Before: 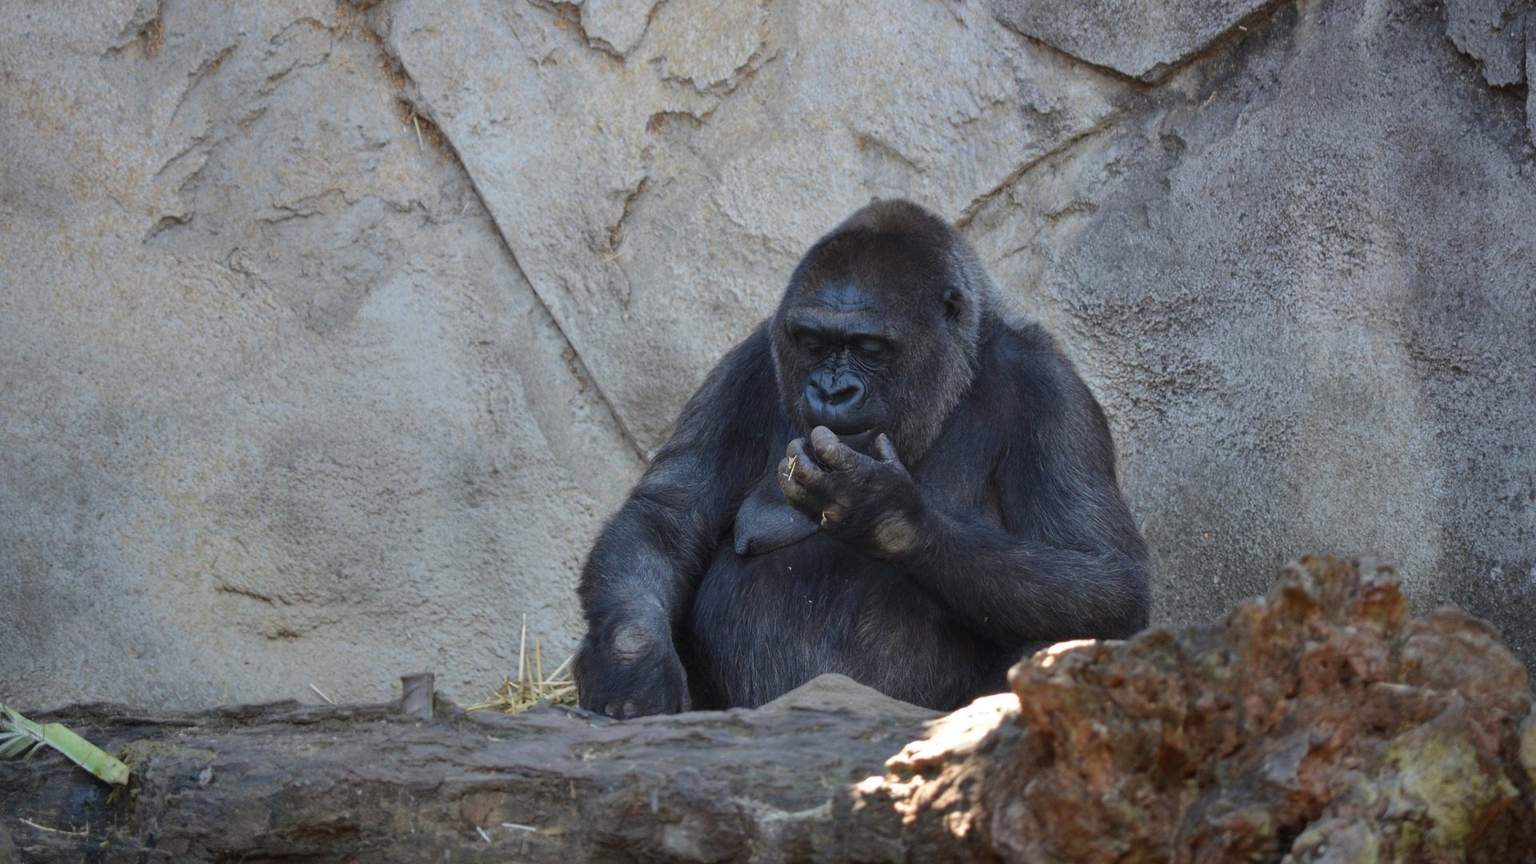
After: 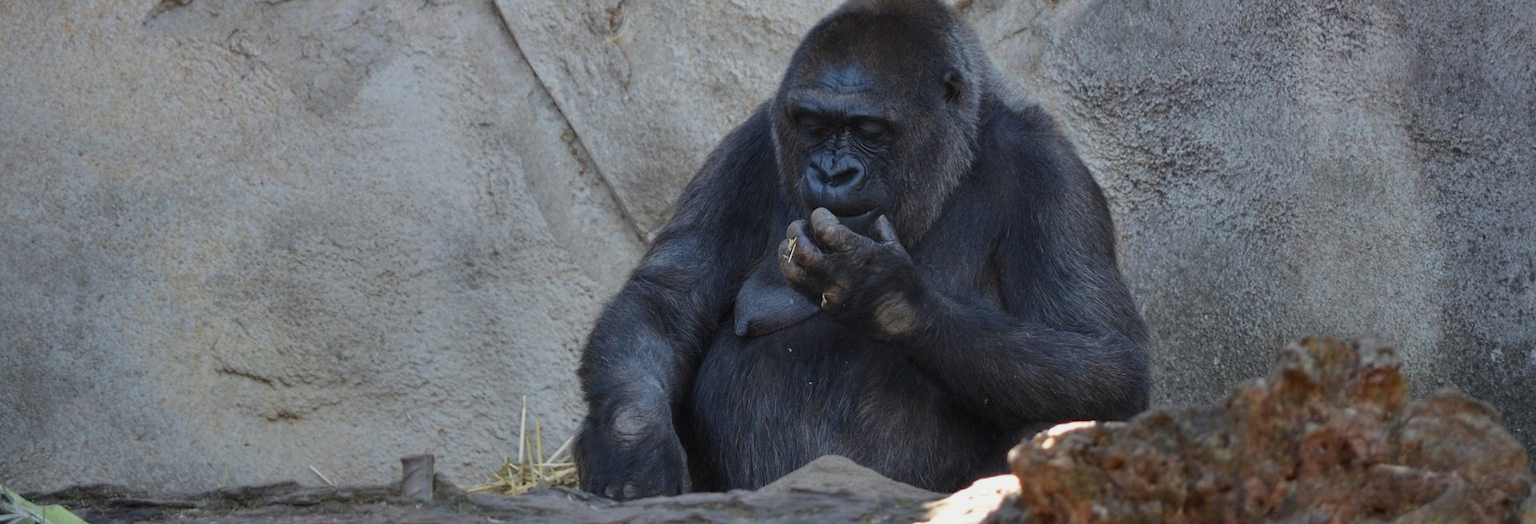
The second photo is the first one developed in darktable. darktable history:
exposure: exposure -0.21 EV, compensate highlight preservation false
crop and rotate: top 25.357%, bottom 13.942%
